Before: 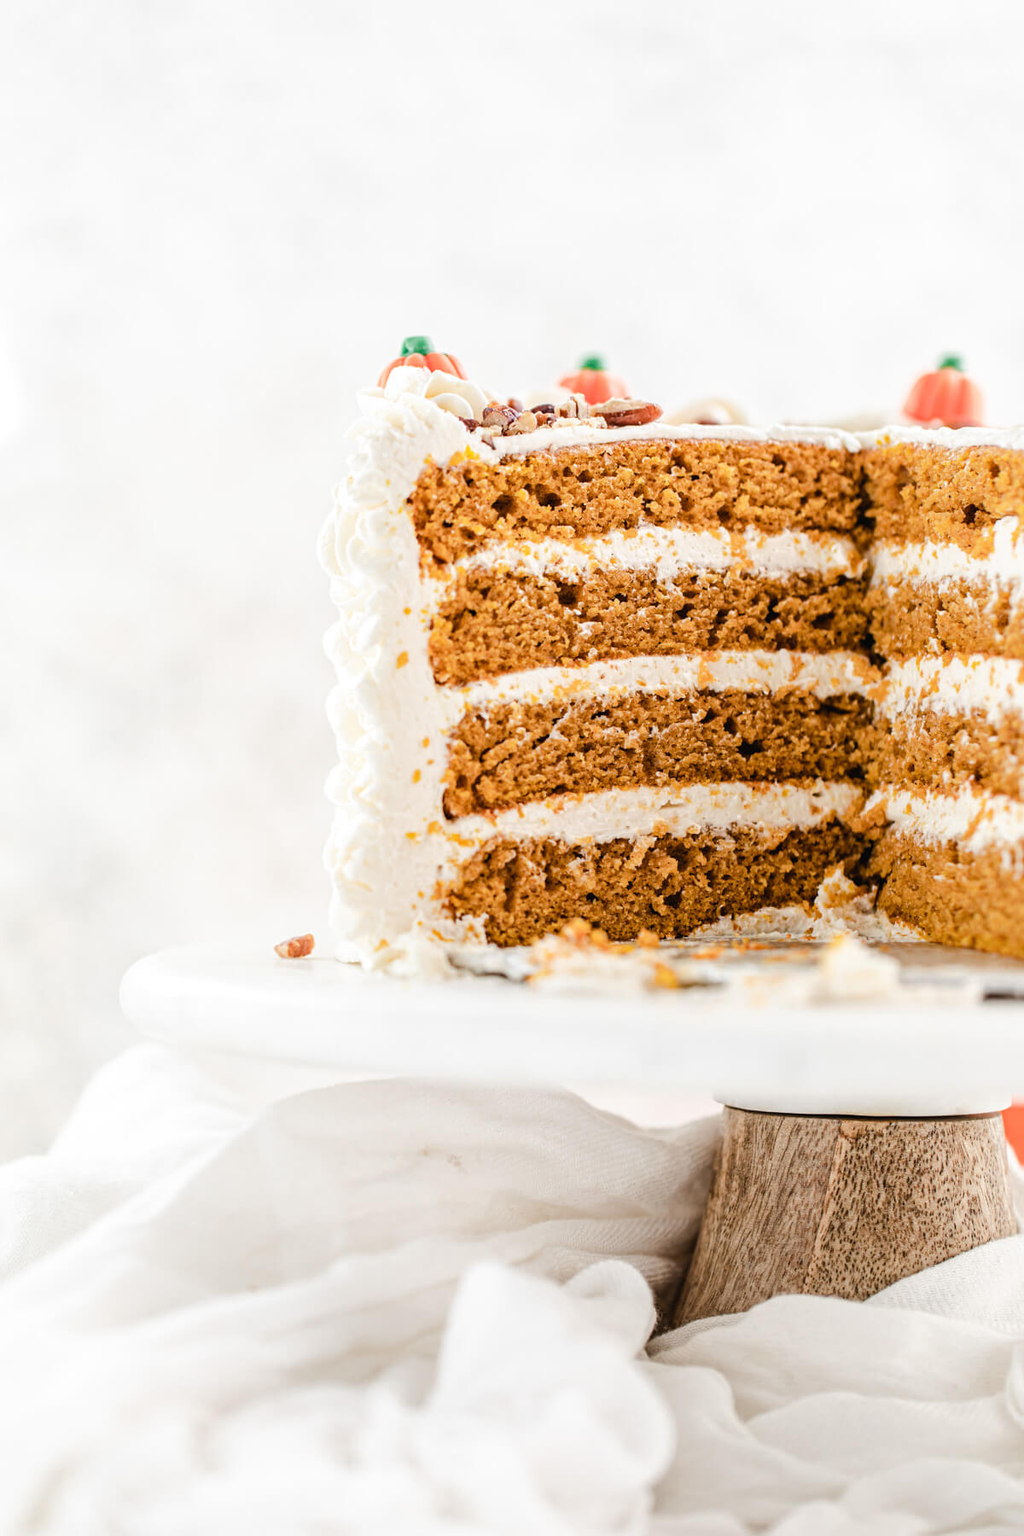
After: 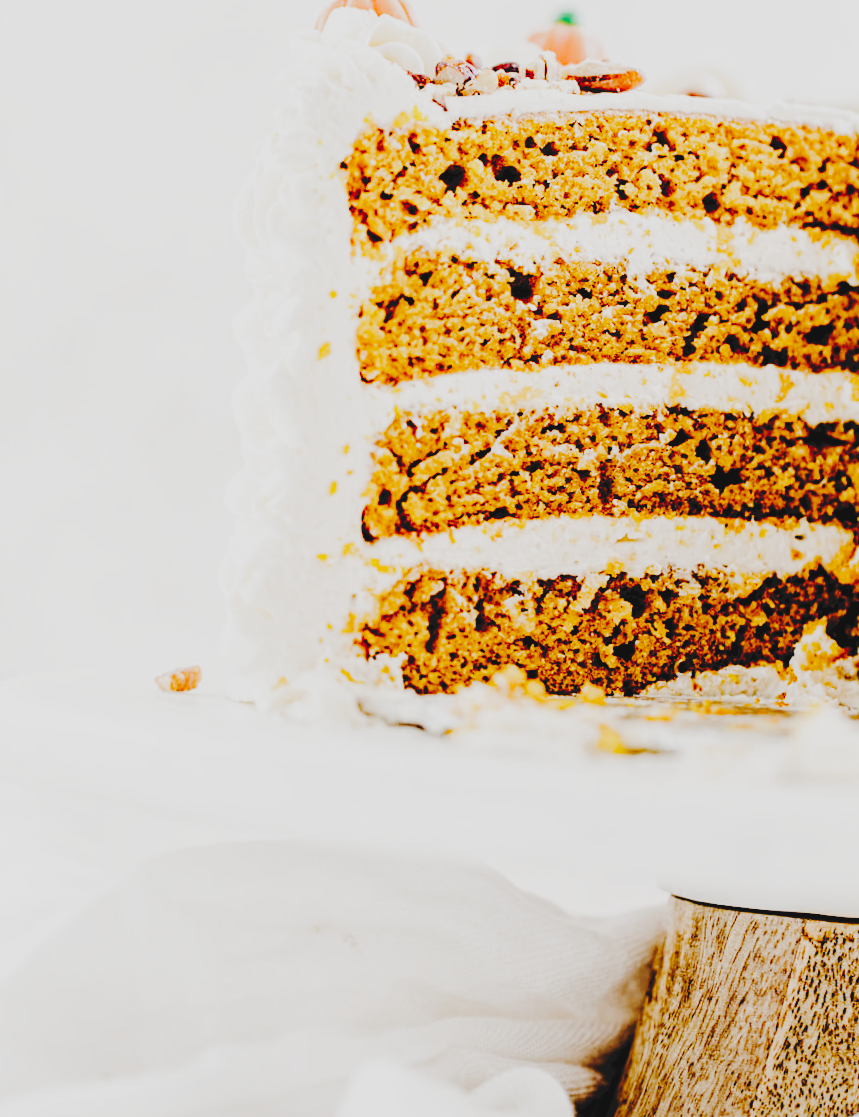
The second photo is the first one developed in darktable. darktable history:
tone curve: curves: ch0 [(0, 0) (0.003, 0.096) (0.011, 0.097) (0.025, 0.096) (0.044, 0.099) (0.069, 0.109) (0.1, 0.129) (0.136, 0.149) (0.177, 0.176) (0.224, 0.22) (0.277, 0.288) (0.335, 0.385) (0.399, 0.49) (0.468, 0.581) (0.543, 0.661) (0.623, 0.729) (0.709, 0.79) (0.801, 0.849) (0.898, 0.912) (1, 1)], preserve colors none
crop and rotate: angle -3.37°, left 9.79%, top 20.73%, right 12.42%, bottom 11.82%
exposure: exposure 0.131 EV, compensate highlight preservation false
filmic rgb: black relative exposure -2.85 EV, white relative exposure 4.56 EV, hardness 1.77, contrast 1.25, preserve chrominance no, color science v5 (2021)
